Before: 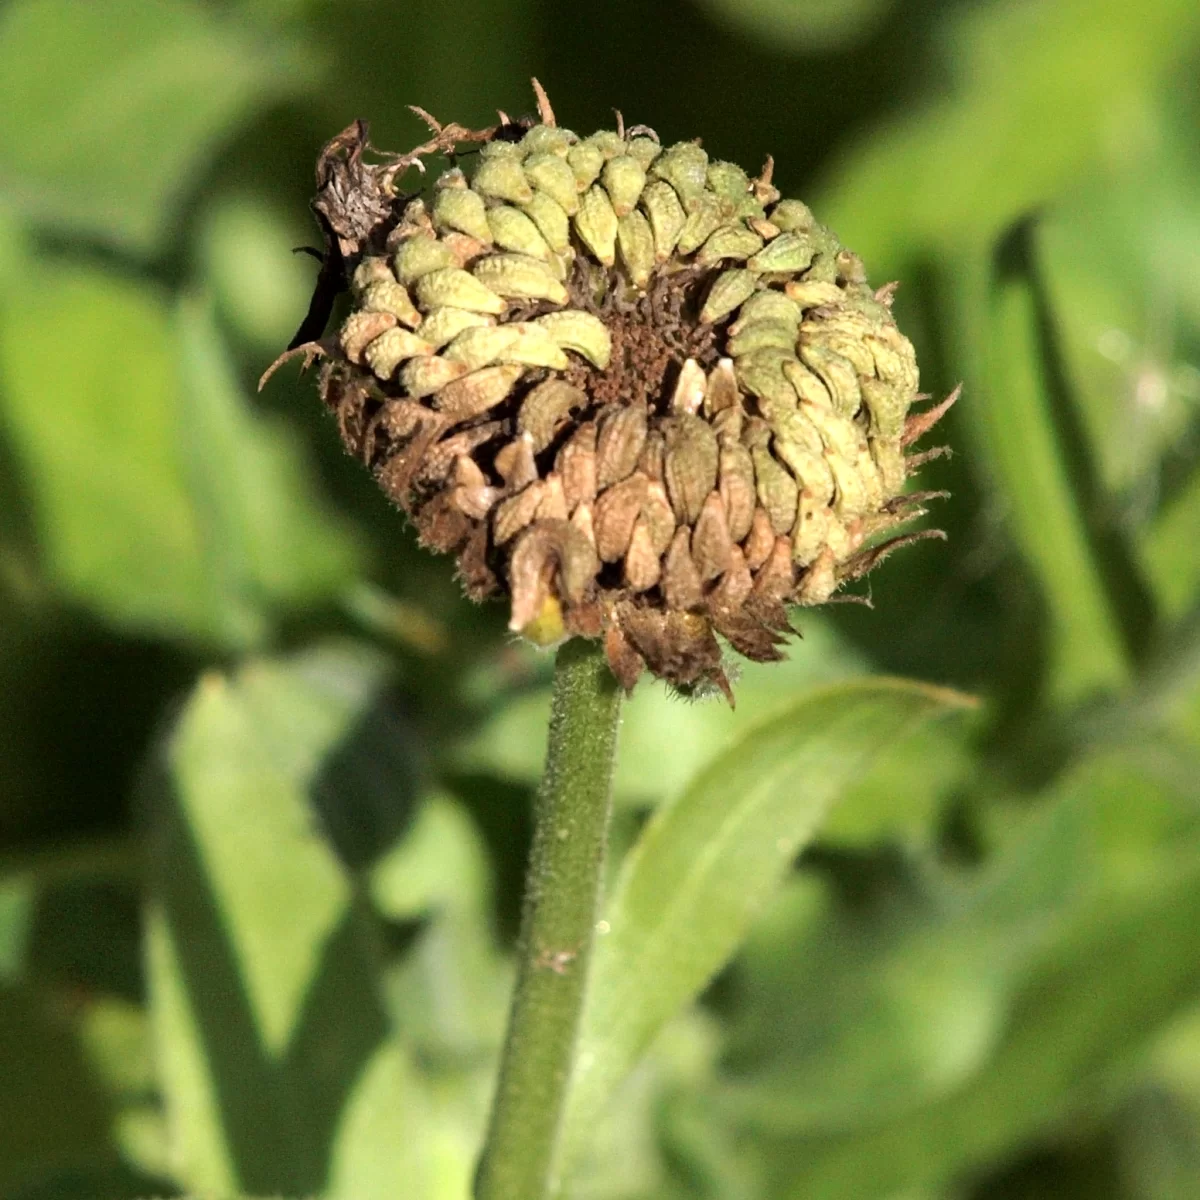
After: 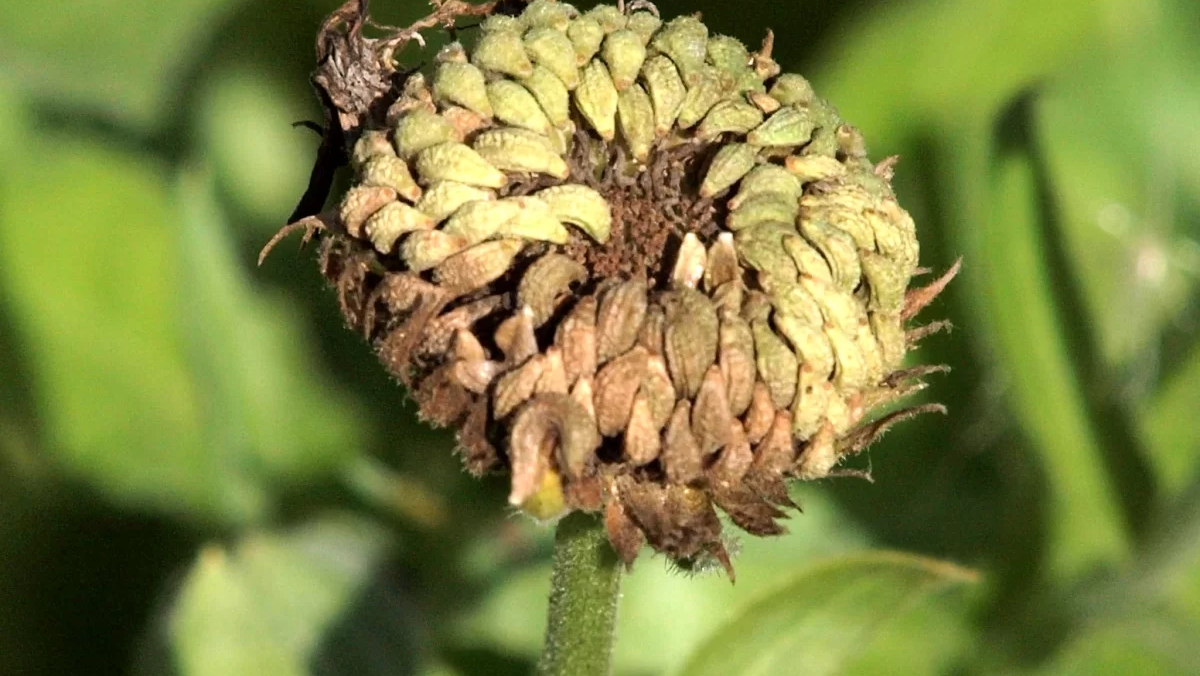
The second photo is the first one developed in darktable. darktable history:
crop and rotate: top 10.512%, bottom 33.088%
